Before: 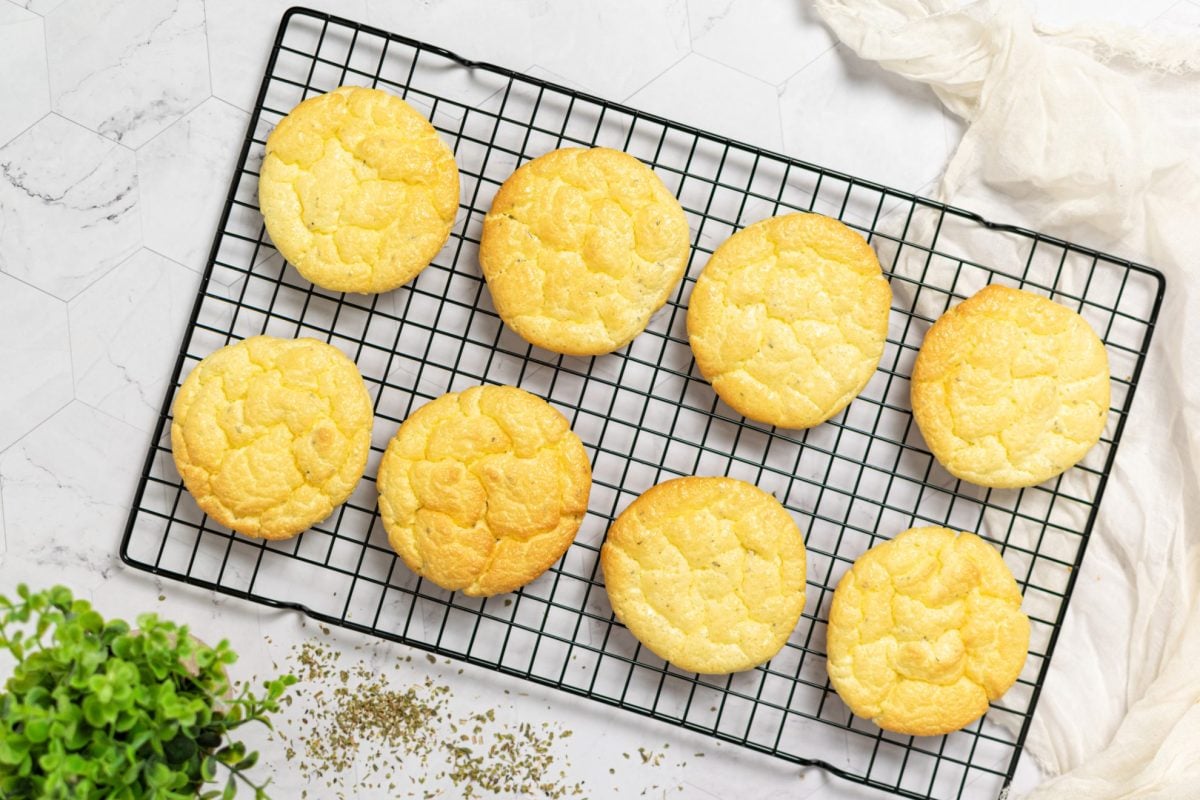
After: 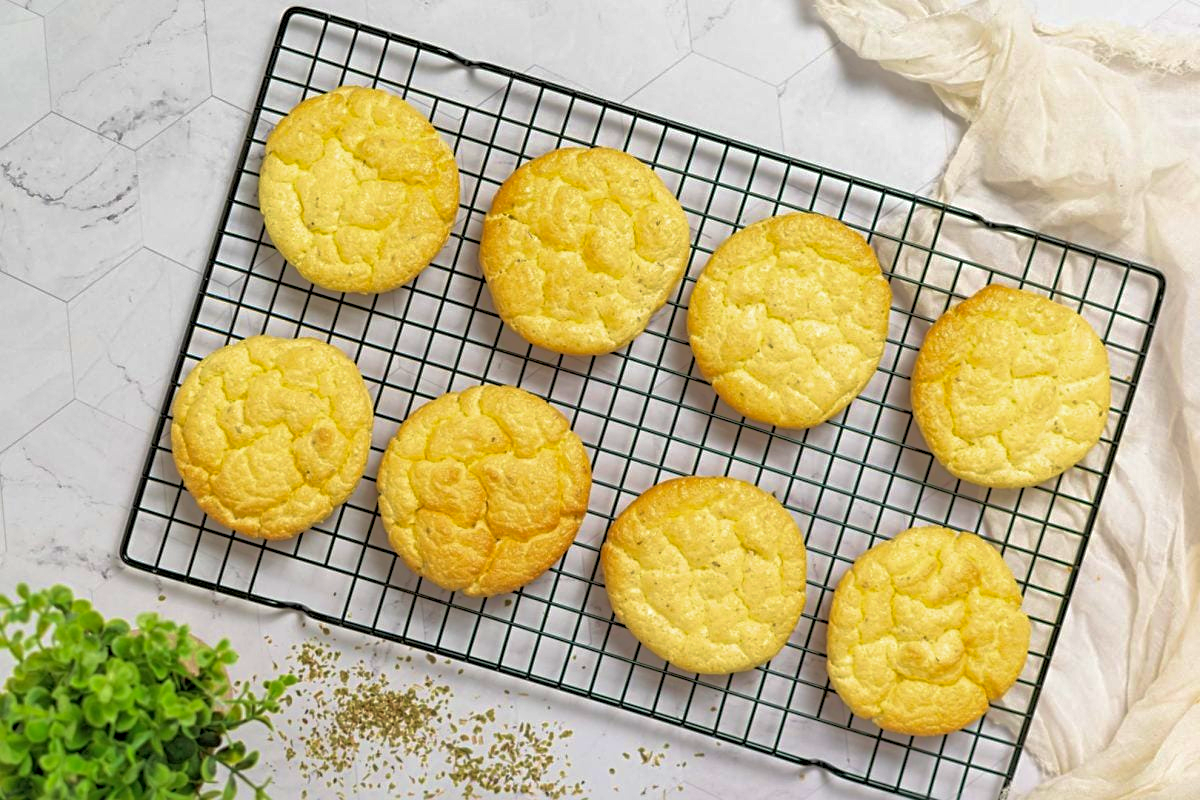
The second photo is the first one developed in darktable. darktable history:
tone equalizer: -7 EV 0.211 EV, -6 EV 0.133 EV, -5 EV 0.113 EV, -4 EV 0.049 EV, -2 EV -0.016 EV, -1 EV -0.03 EV, +0 EV -0.066 EV, edges refinement/feathering 500, mask exposure compensation -1.57 EV, preserve details no
sharpen: radius 2.516, amount 0.318
shadows and highlights: on, module defaults
velvia: strength 45.49%
